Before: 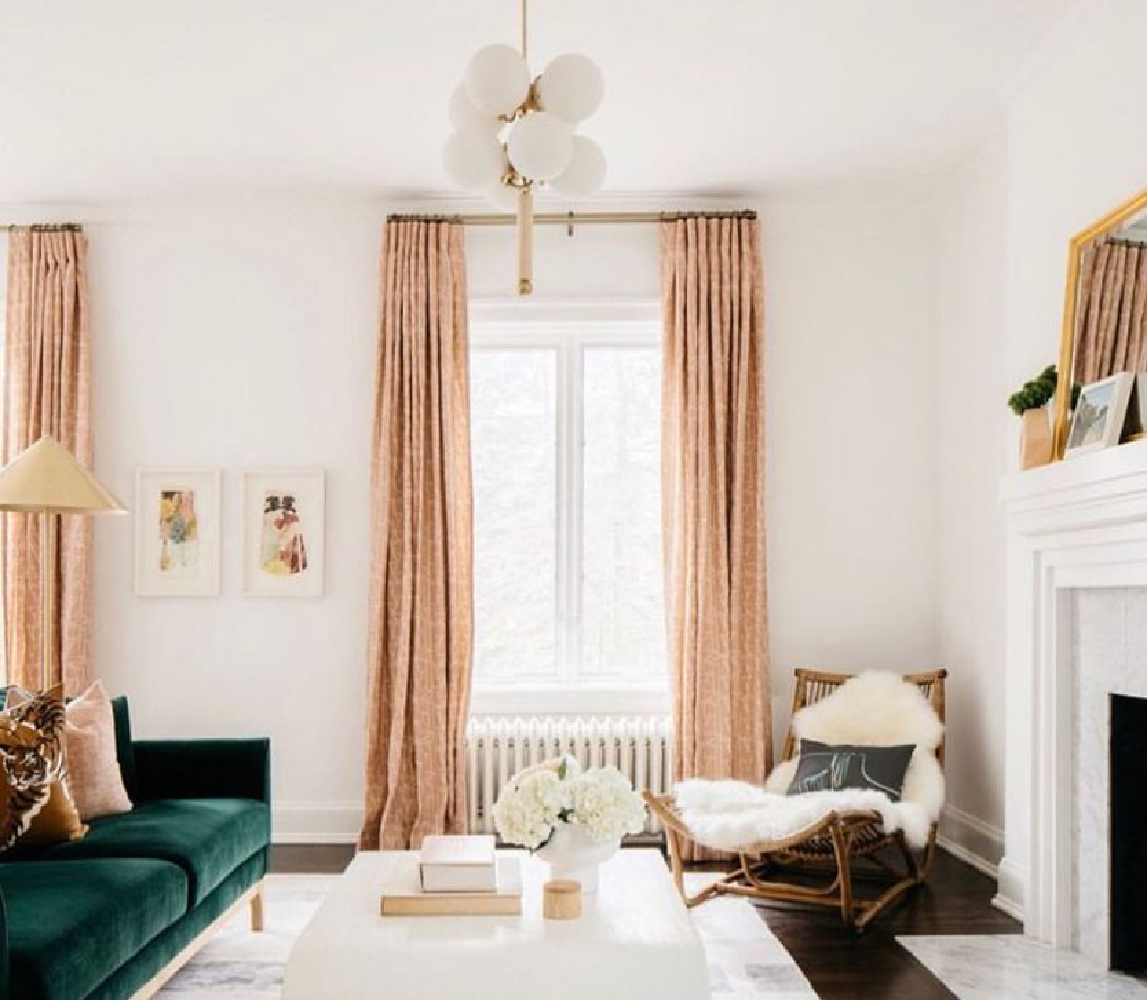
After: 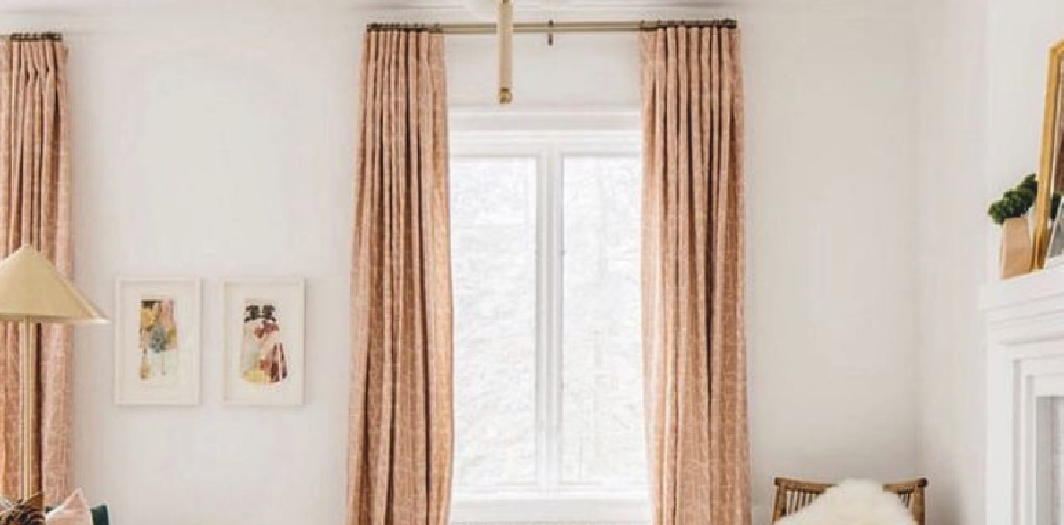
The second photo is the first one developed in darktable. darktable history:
exposure: black level correction -0.015, exposure -0.129 EV, compensate highlight preservation false
crop: left 1.787%, top 19.109%, right 5.419%, bottom 28.336%
local contrast: detail 130%
